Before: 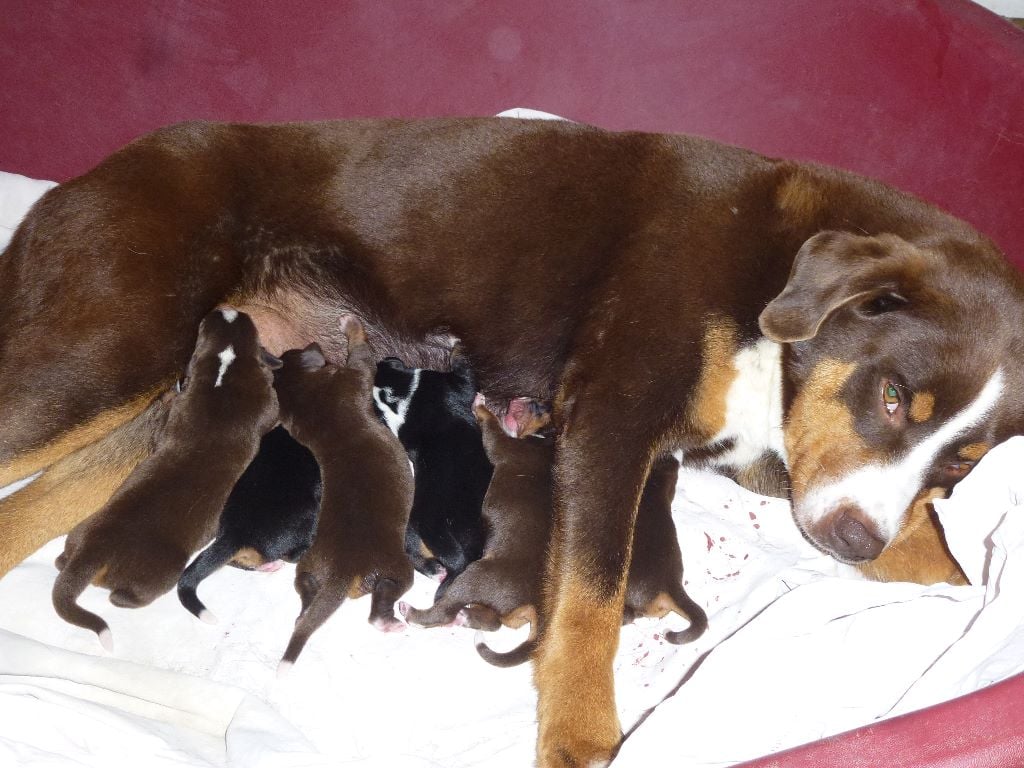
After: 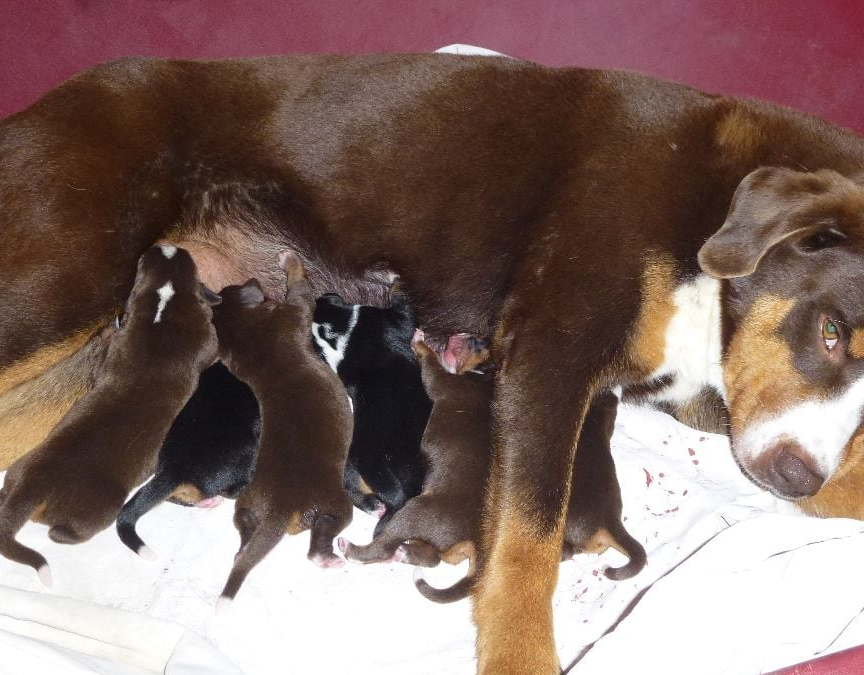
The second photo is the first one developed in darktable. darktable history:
crop: left 6.04%, top 8.363%, right 9.54%, bottom 3.708%
exposure: compensate highlight preservation false
